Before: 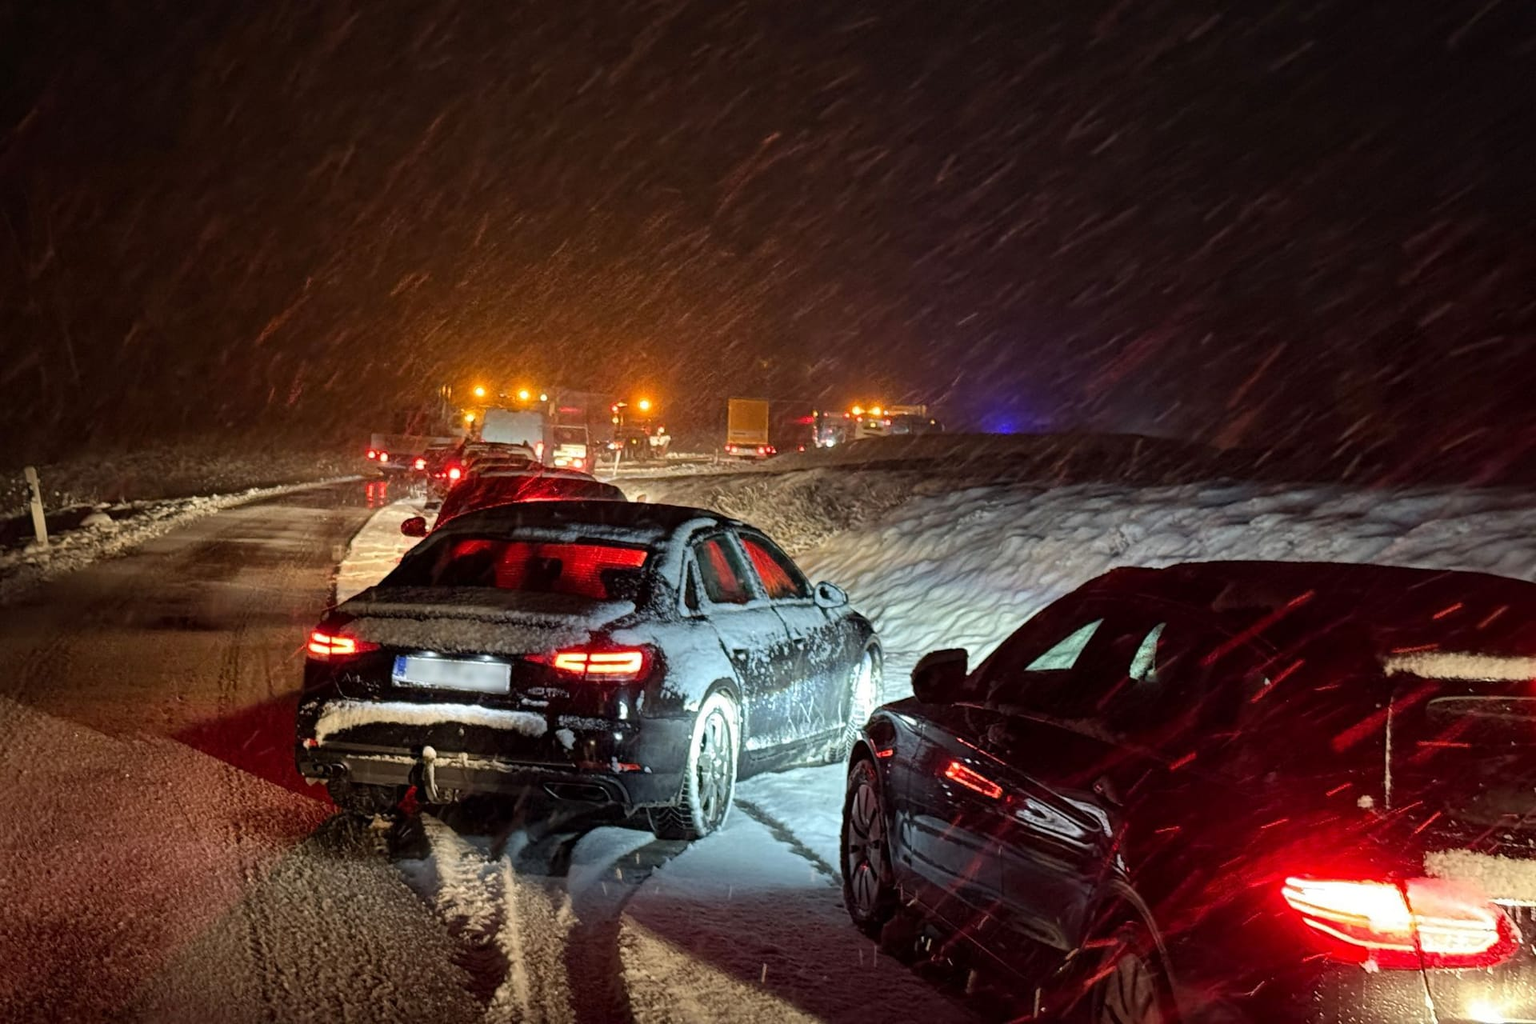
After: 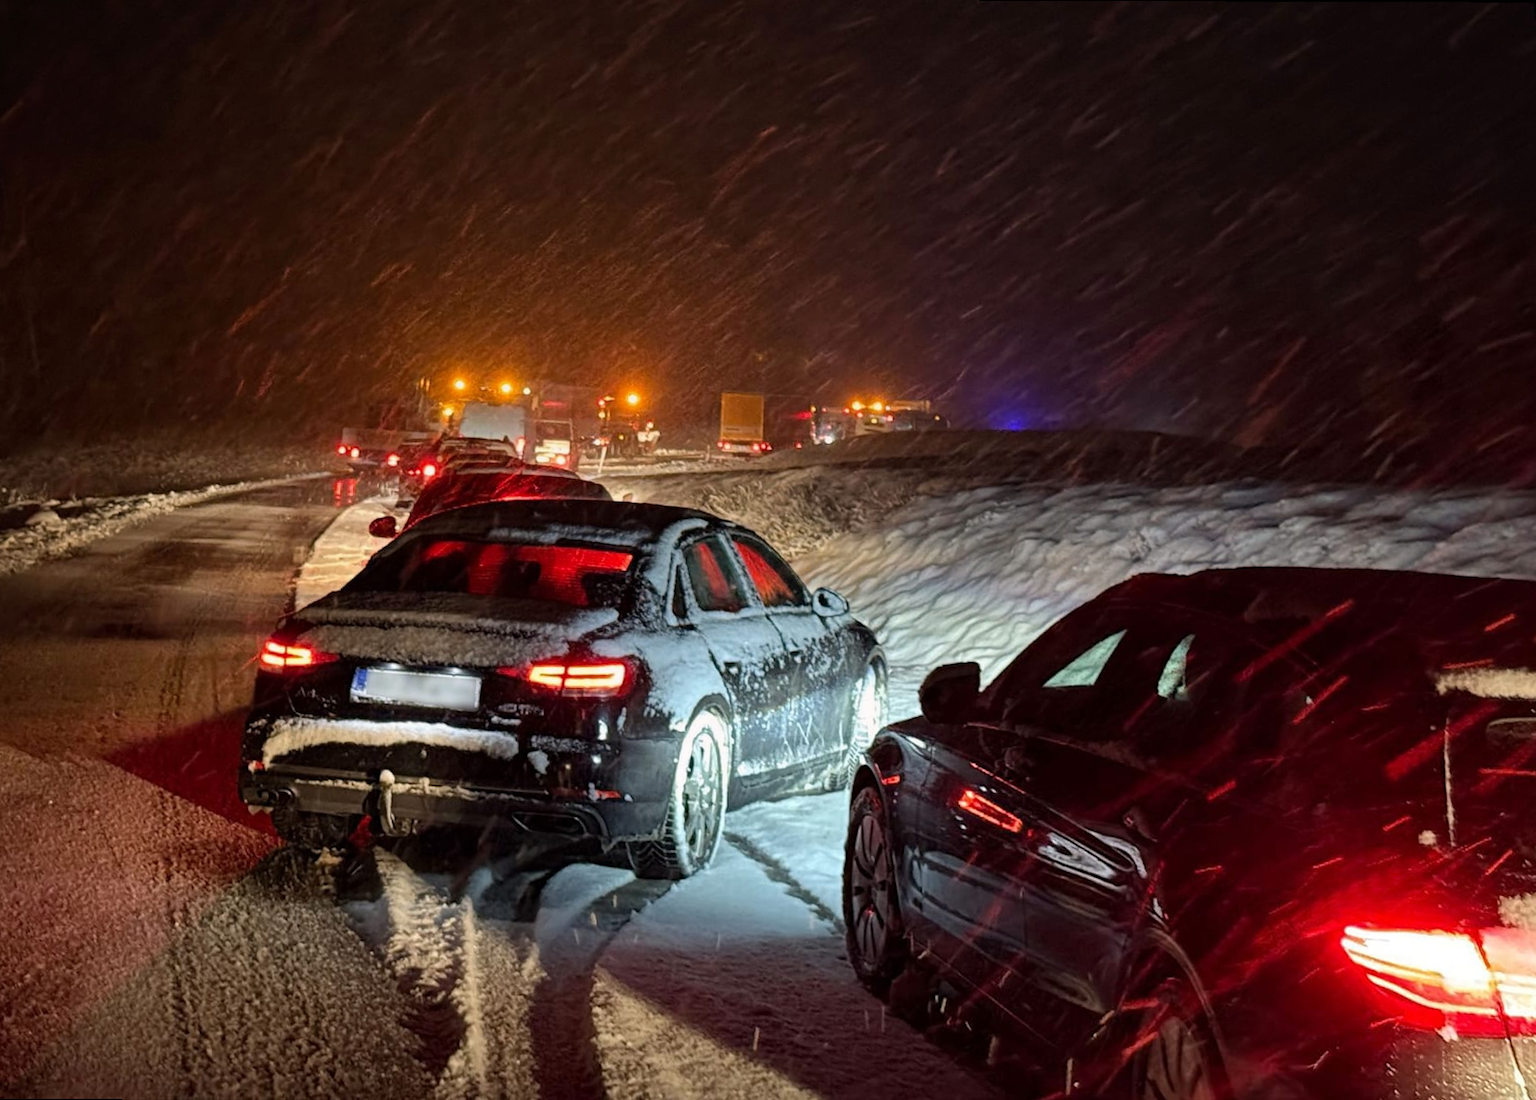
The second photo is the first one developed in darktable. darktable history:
graduated density: density 0.38 EV, hardness 21%, rotation -6.11°, saturation 32%
rotate and perspective: rotation 0.215°, lens shift (vertical) -0.139, crop left 0.069, crop right 0.939, crop top 0.002, crop bottom 0.996
